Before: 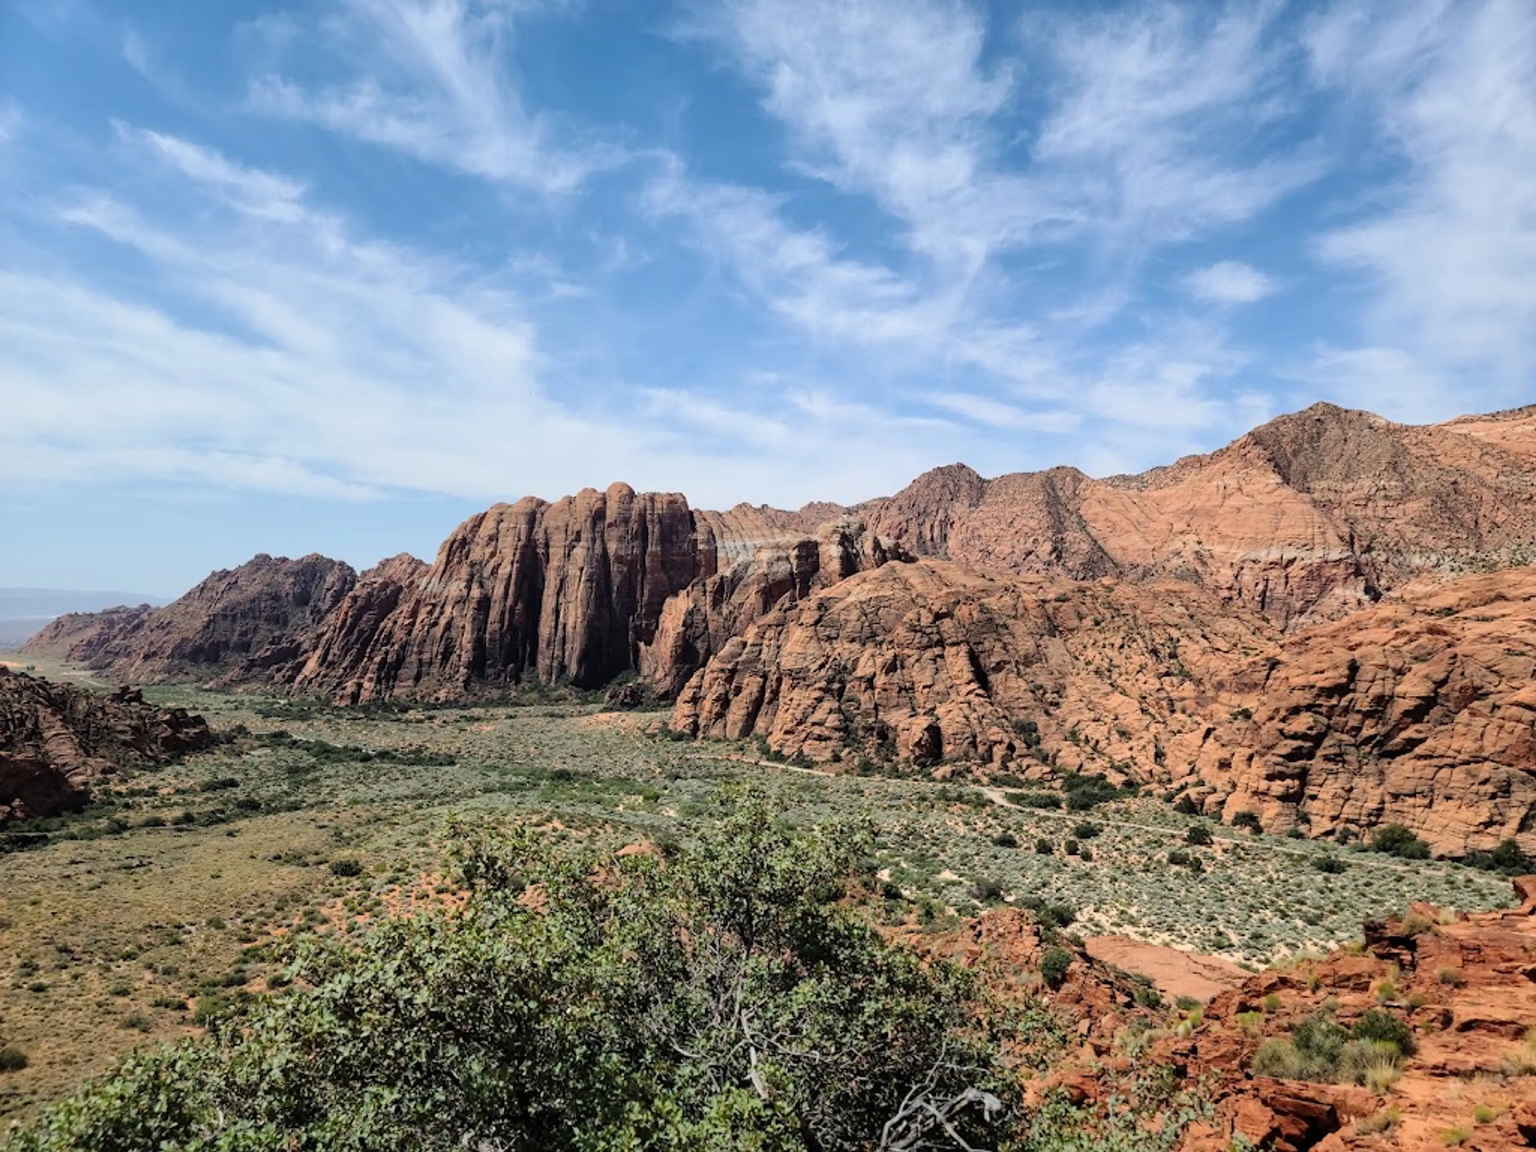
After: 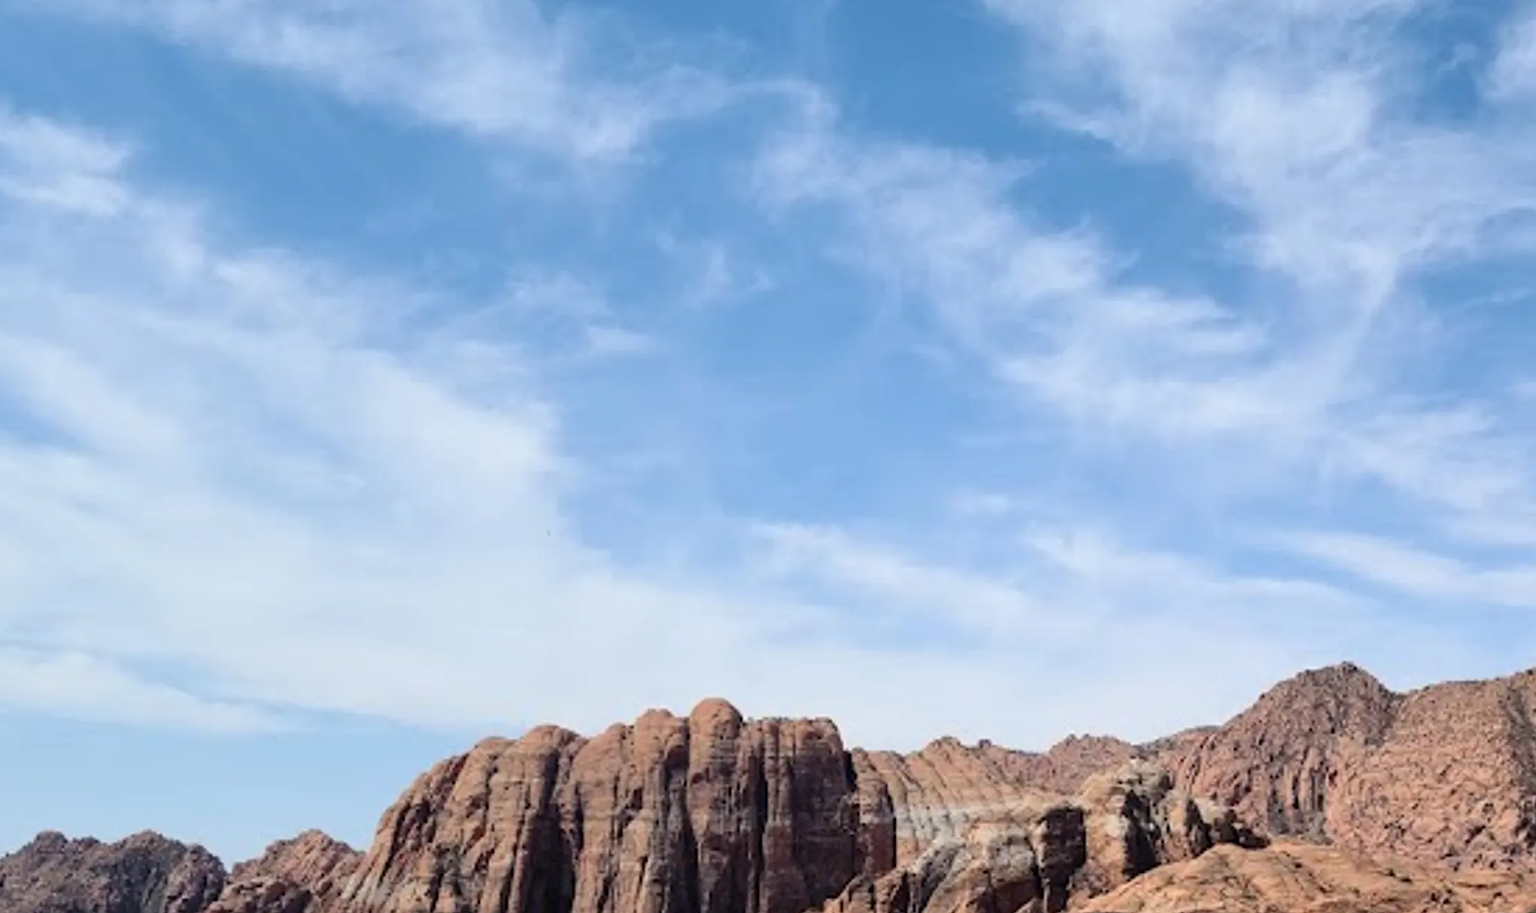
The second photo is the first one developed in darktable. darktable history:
color correction: highlights a* -0.146, highlights b* 0.12
crop: left 15.346%, top 9.273%, right 30.716%, bottom 48.096%
